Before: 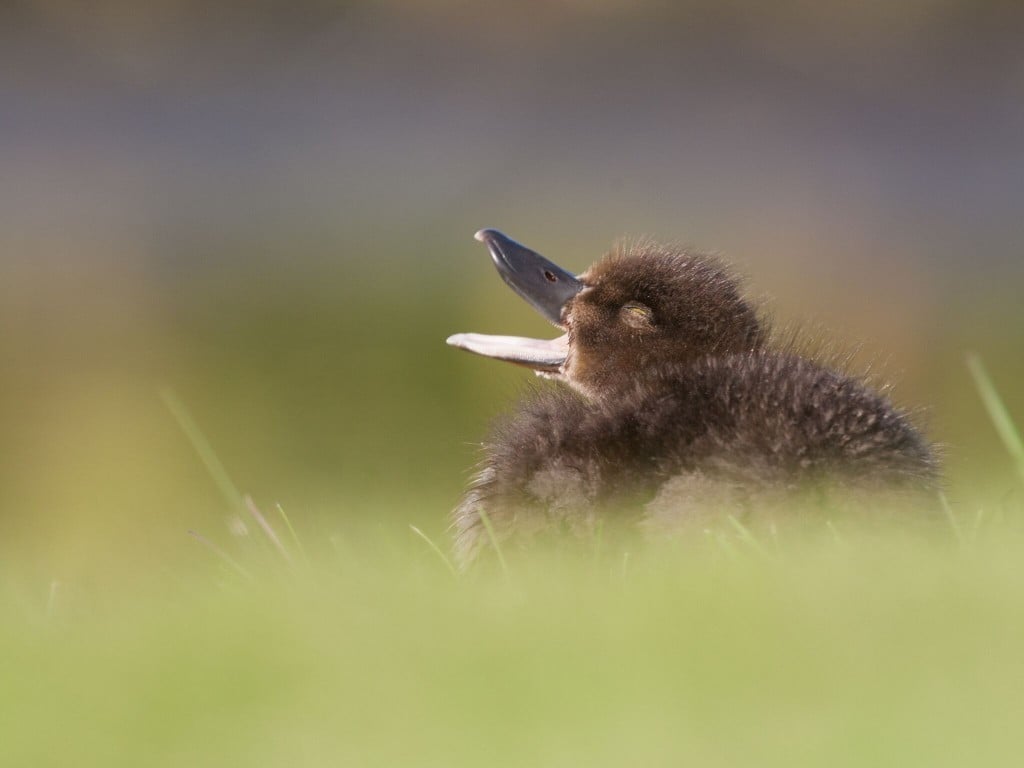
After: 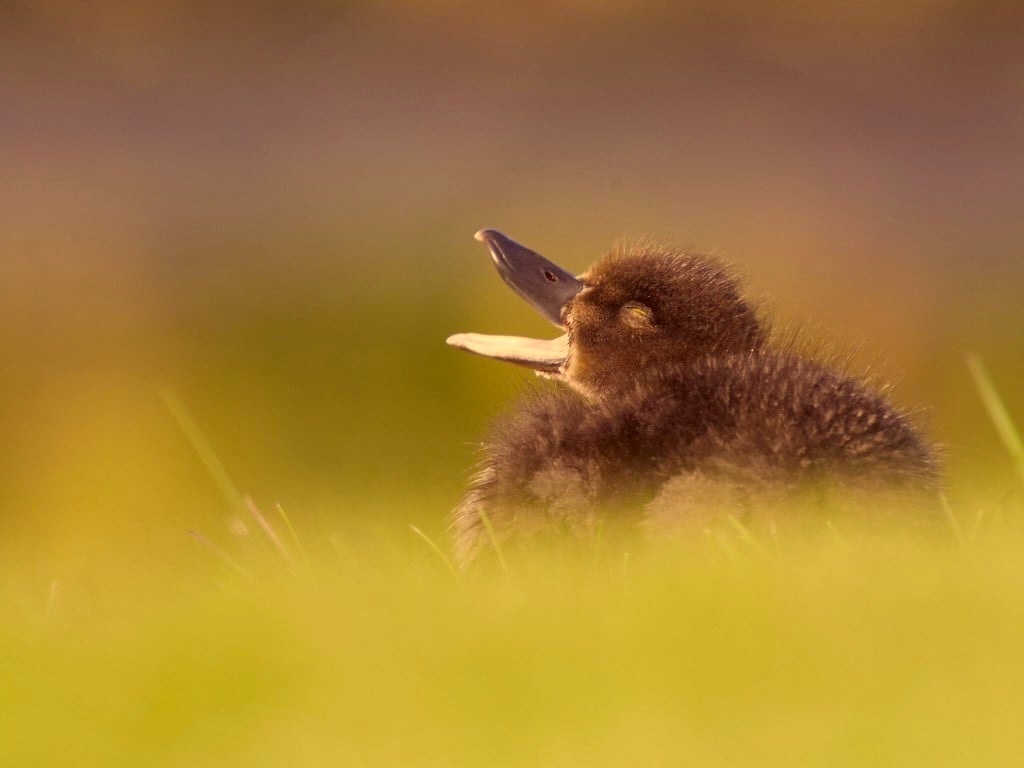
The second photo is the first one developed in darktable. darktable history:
color correction: highlights a* 10.12, highlights b* 38.68, shadows a* 14.37, shadows b* 3.57
